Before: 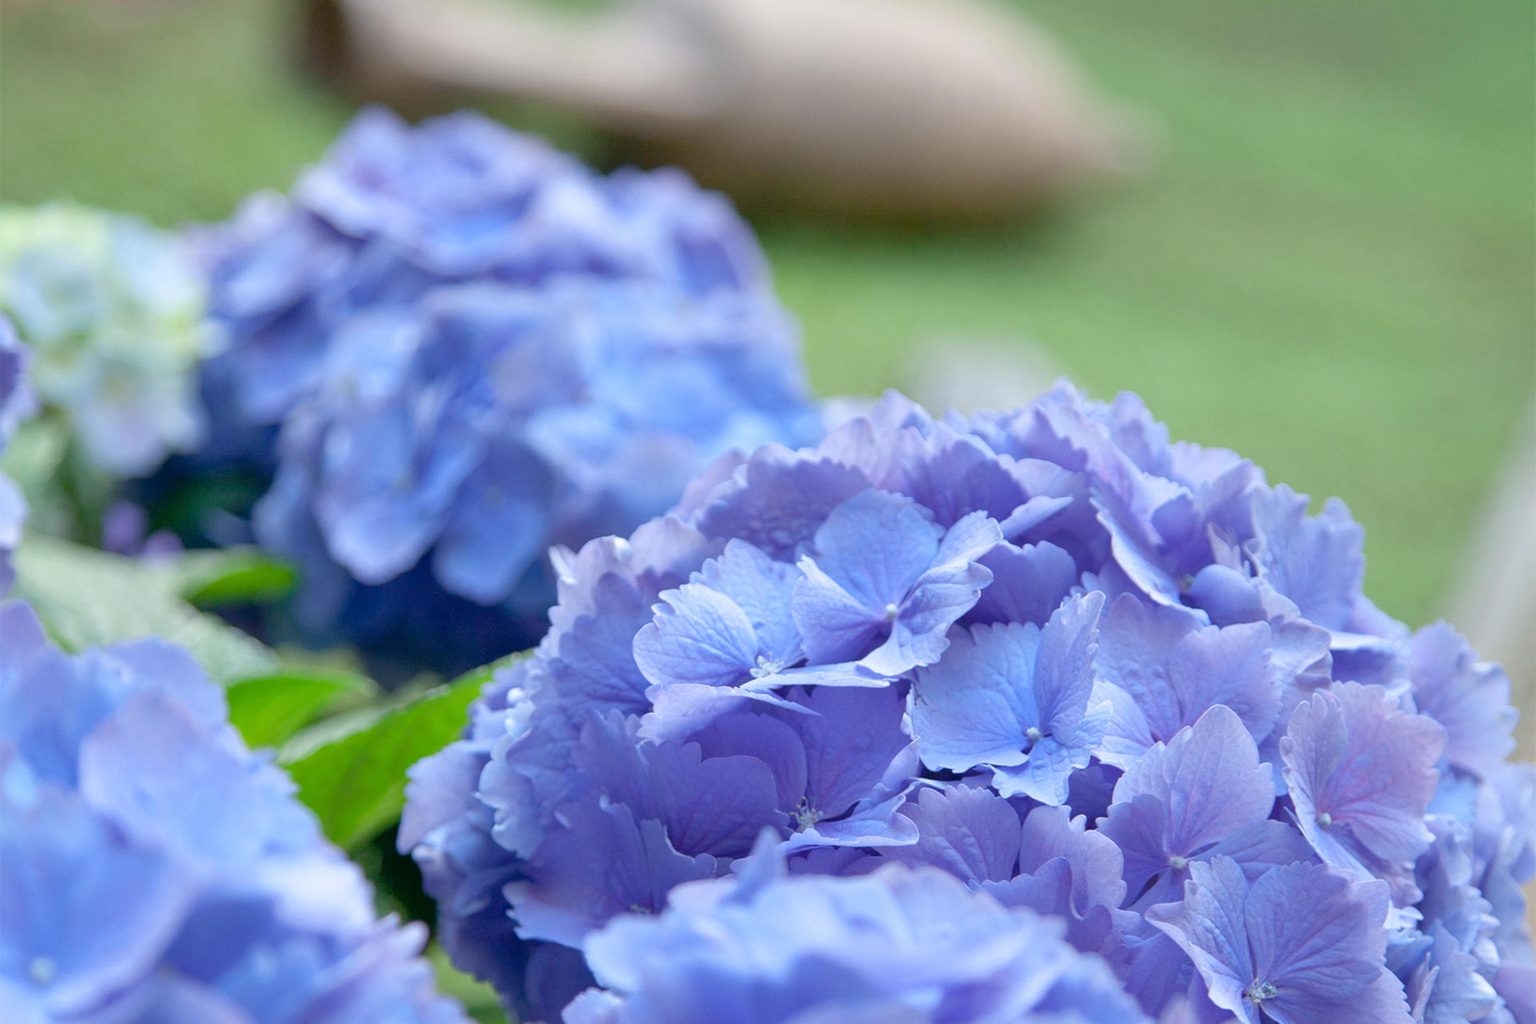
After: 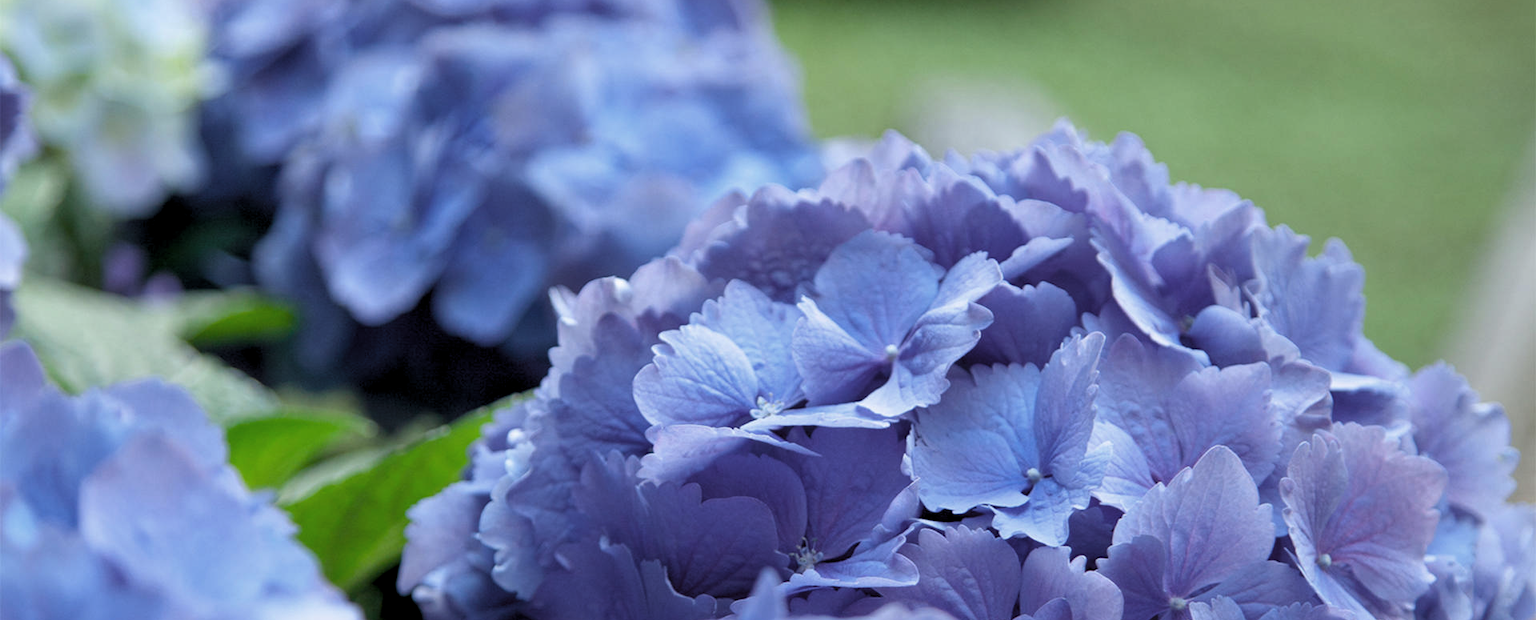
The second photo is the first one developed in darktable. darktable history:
levels: levels [0.116, 0.574, 1]
crop and rotate: top 25.357%, bottom 13.942%
